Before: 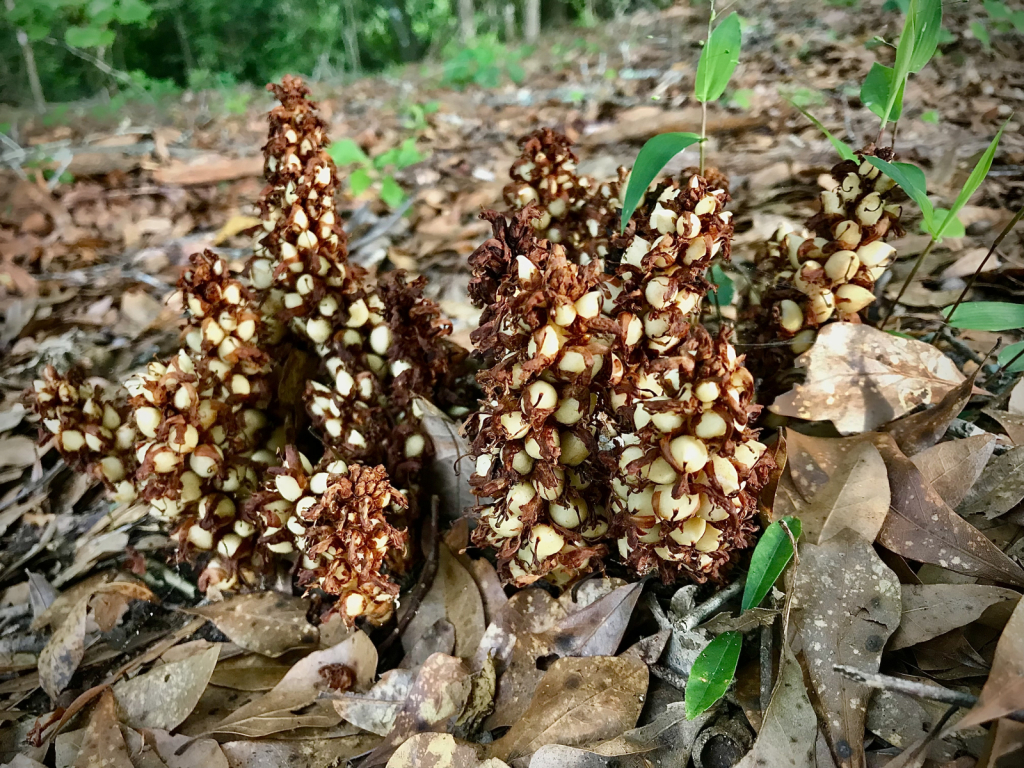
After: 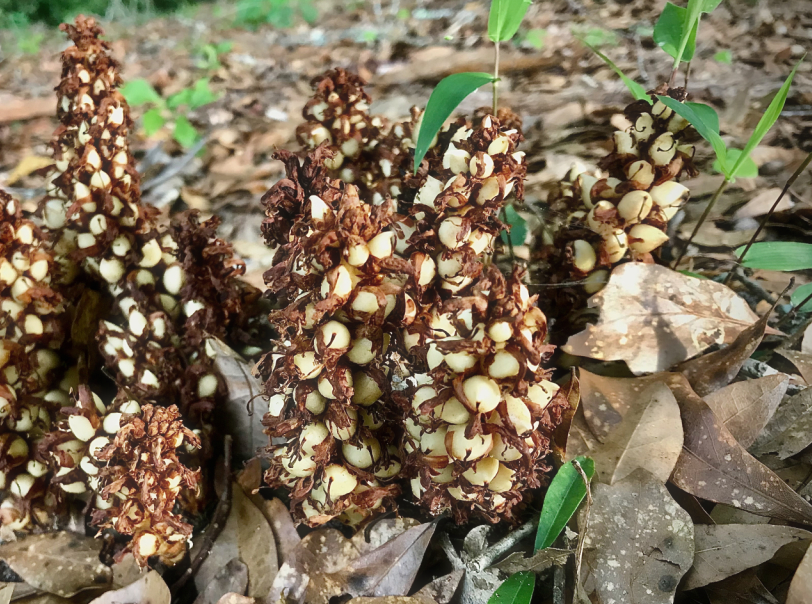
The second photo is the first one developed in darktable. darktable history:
haze removal: strength -0.062, compatibility mode true, adaptive false
crop and rotate: left 20.309%, top 7.849%, right 0.353%, bottom 13.393%
exposure: compensate highlight preservation false
